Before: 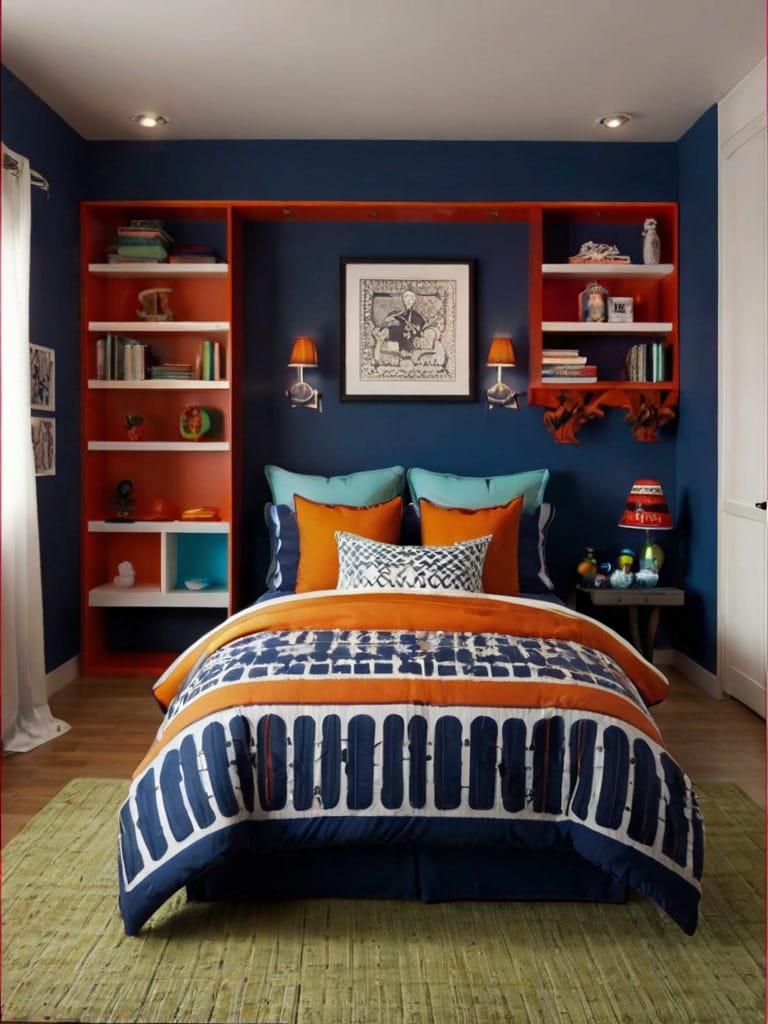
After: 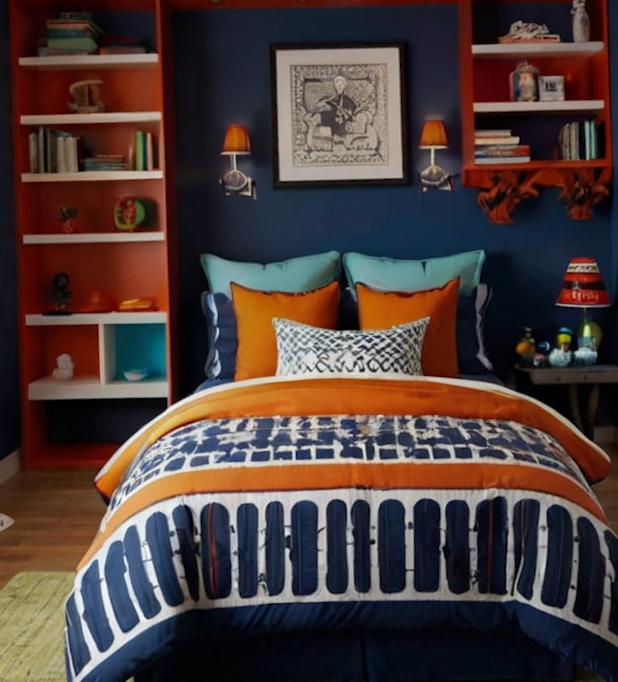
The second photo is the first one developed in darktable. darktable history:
crop and rotate: angle -3.37°, left 9.79%, top 20.73%, right 12.42%, bottom 11.82%
rotate and perspective: rotation -4.98°, automatic cropping off
exposure: exposure 0.02 EV, compensate highlight preservation false
graduated density: on, module defaults
